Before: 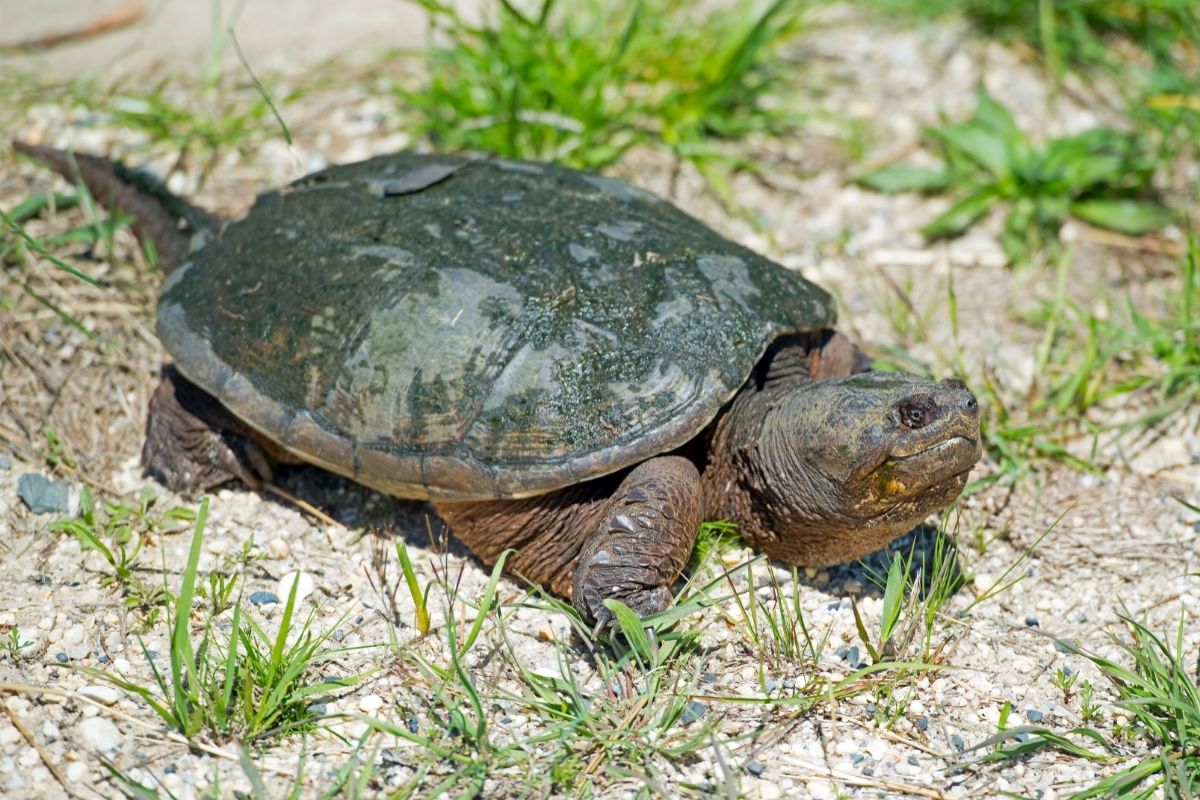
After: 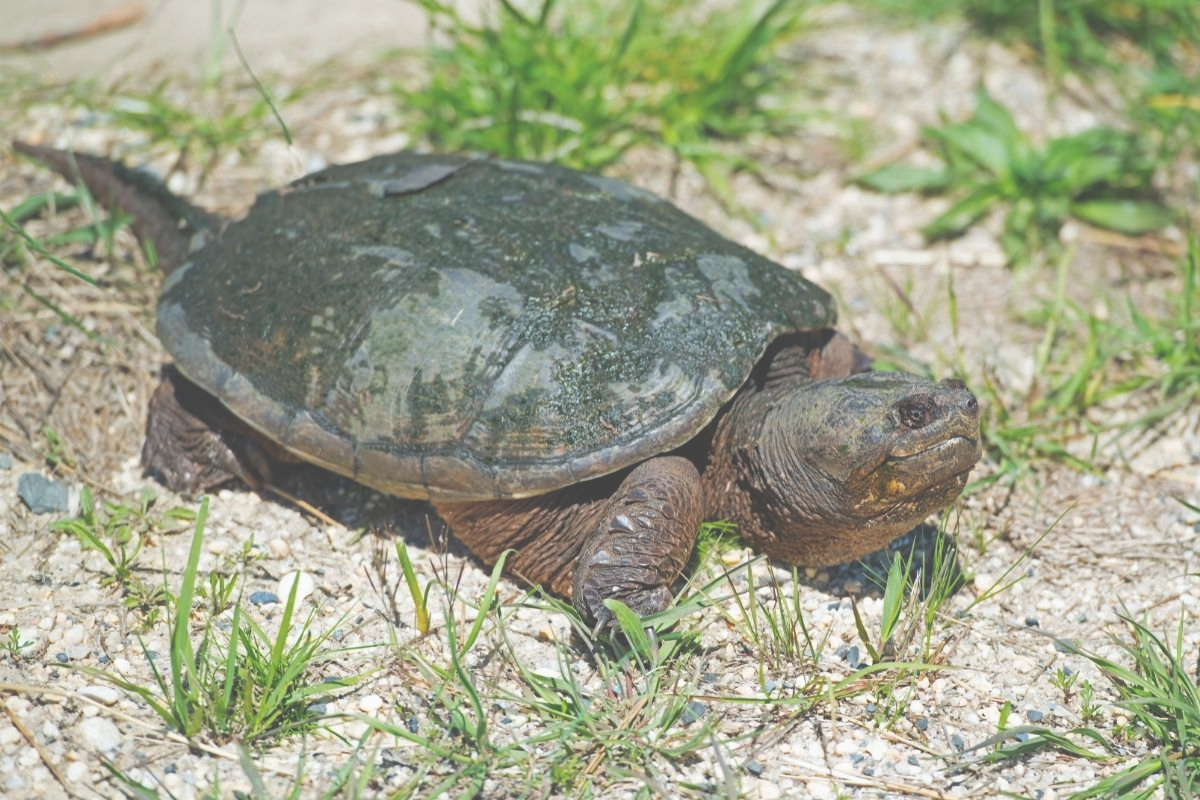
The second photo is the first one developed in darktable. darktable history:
exposure: black level correction -0.06, exposure -0.05 EV, compensate highlight preservation false
